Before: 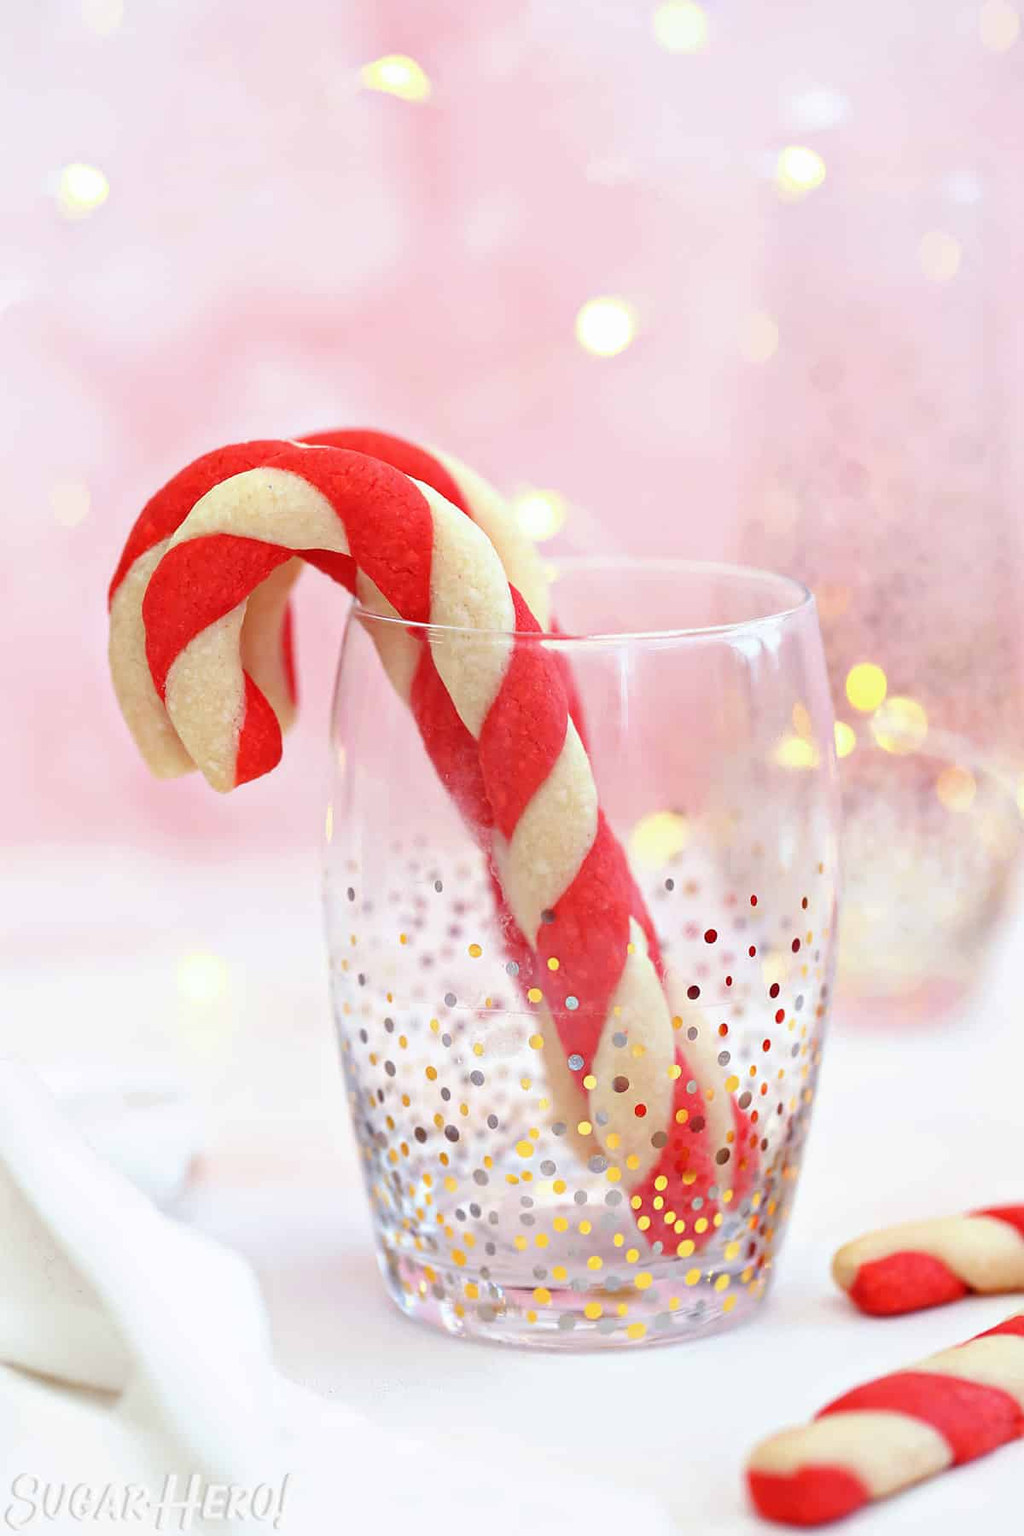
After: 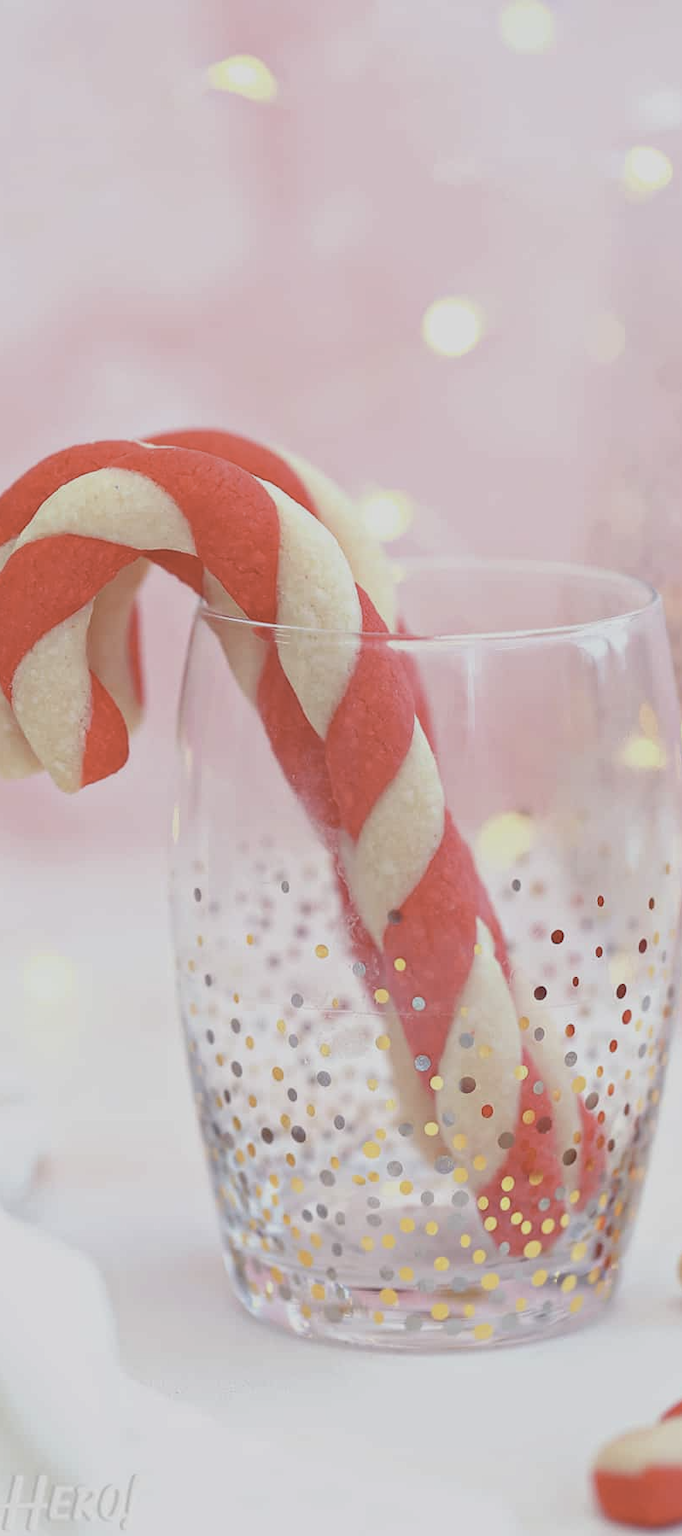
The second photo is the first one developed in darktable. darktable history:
crop and rotate: left 15.055%, right 18.278%
contrast brightness saturation: contrast -0.26, saturation -0.43
